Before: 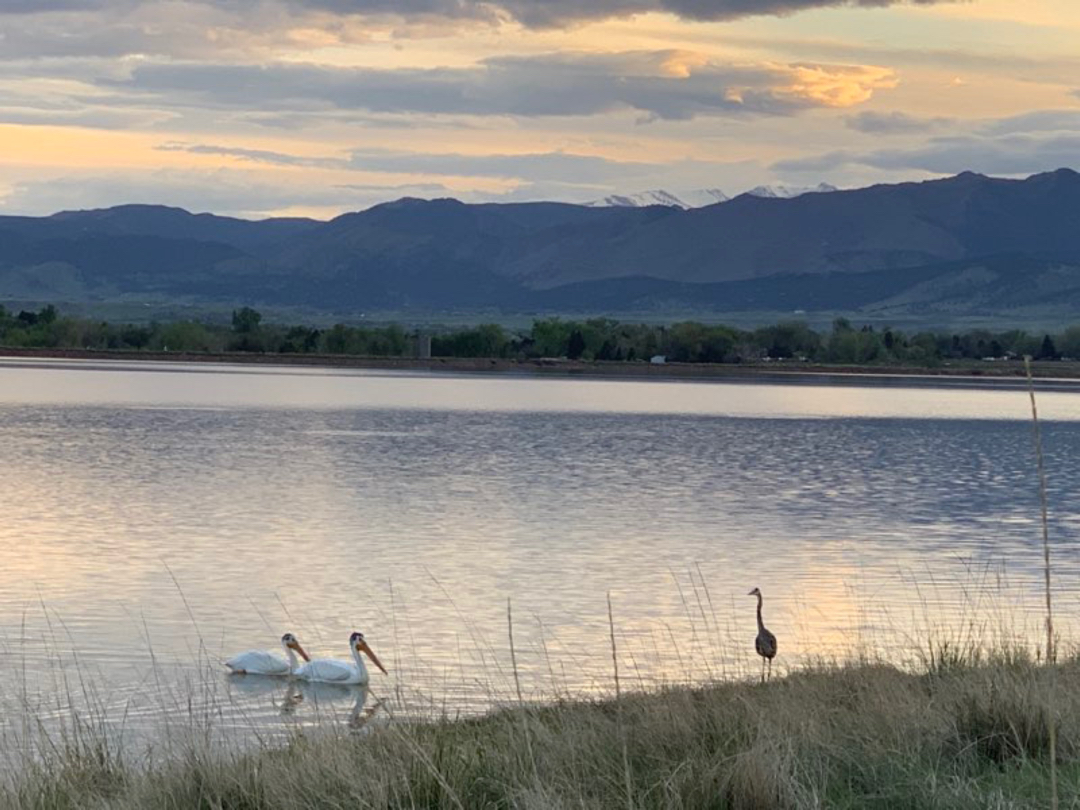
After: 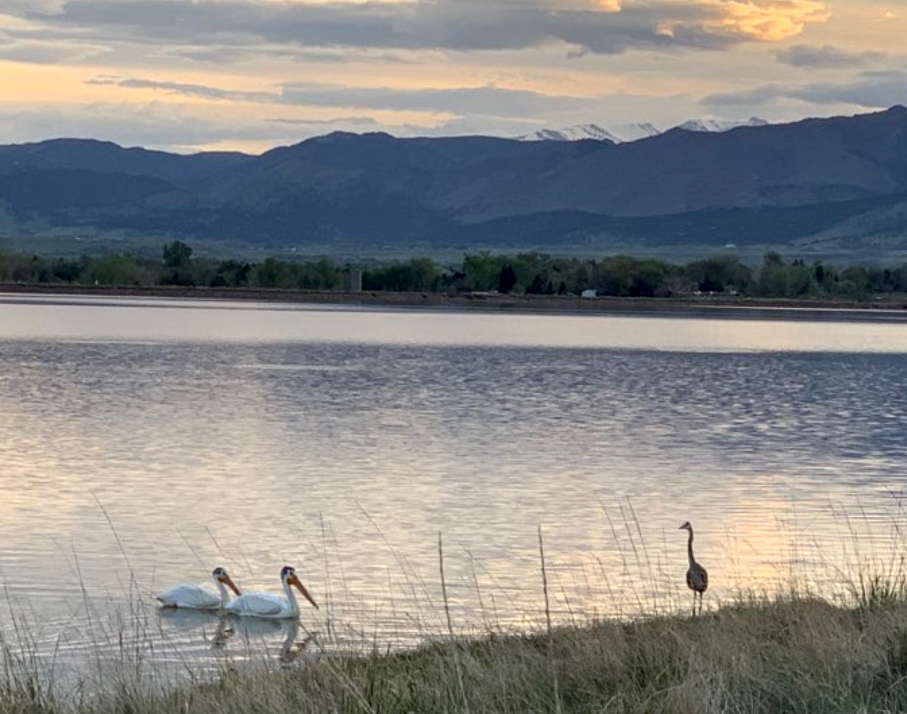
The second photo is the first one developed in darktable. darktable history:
local contrast: detail 130%
crop: left 6.446%, top 8.188%, right 9.538%, bottom 3.548%
